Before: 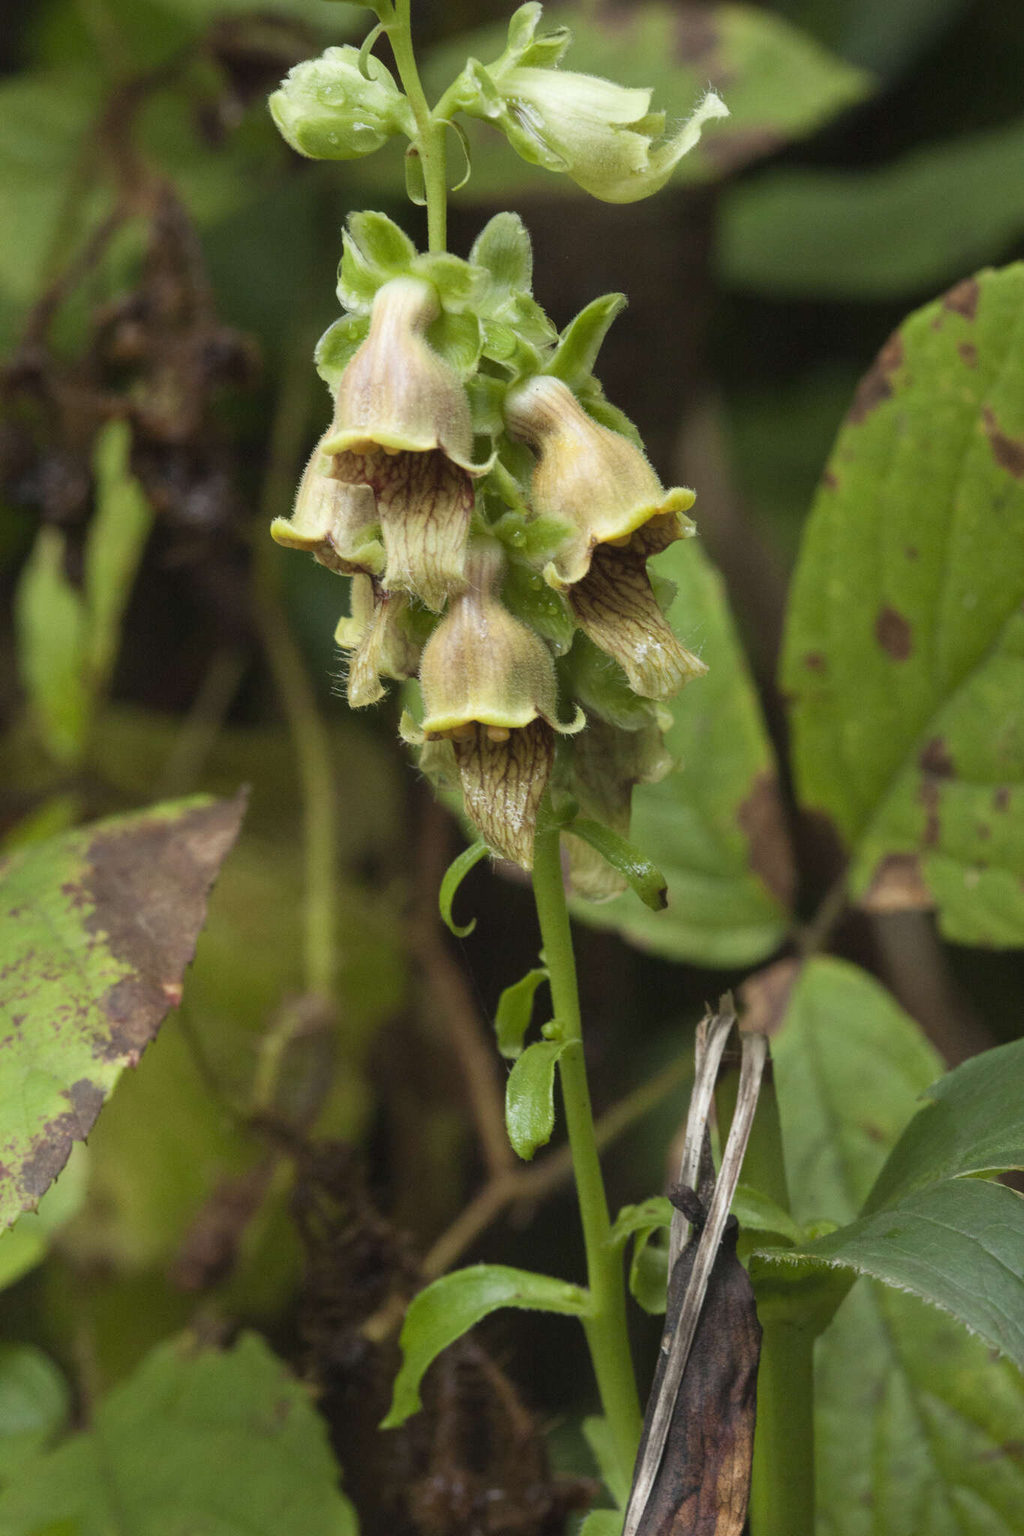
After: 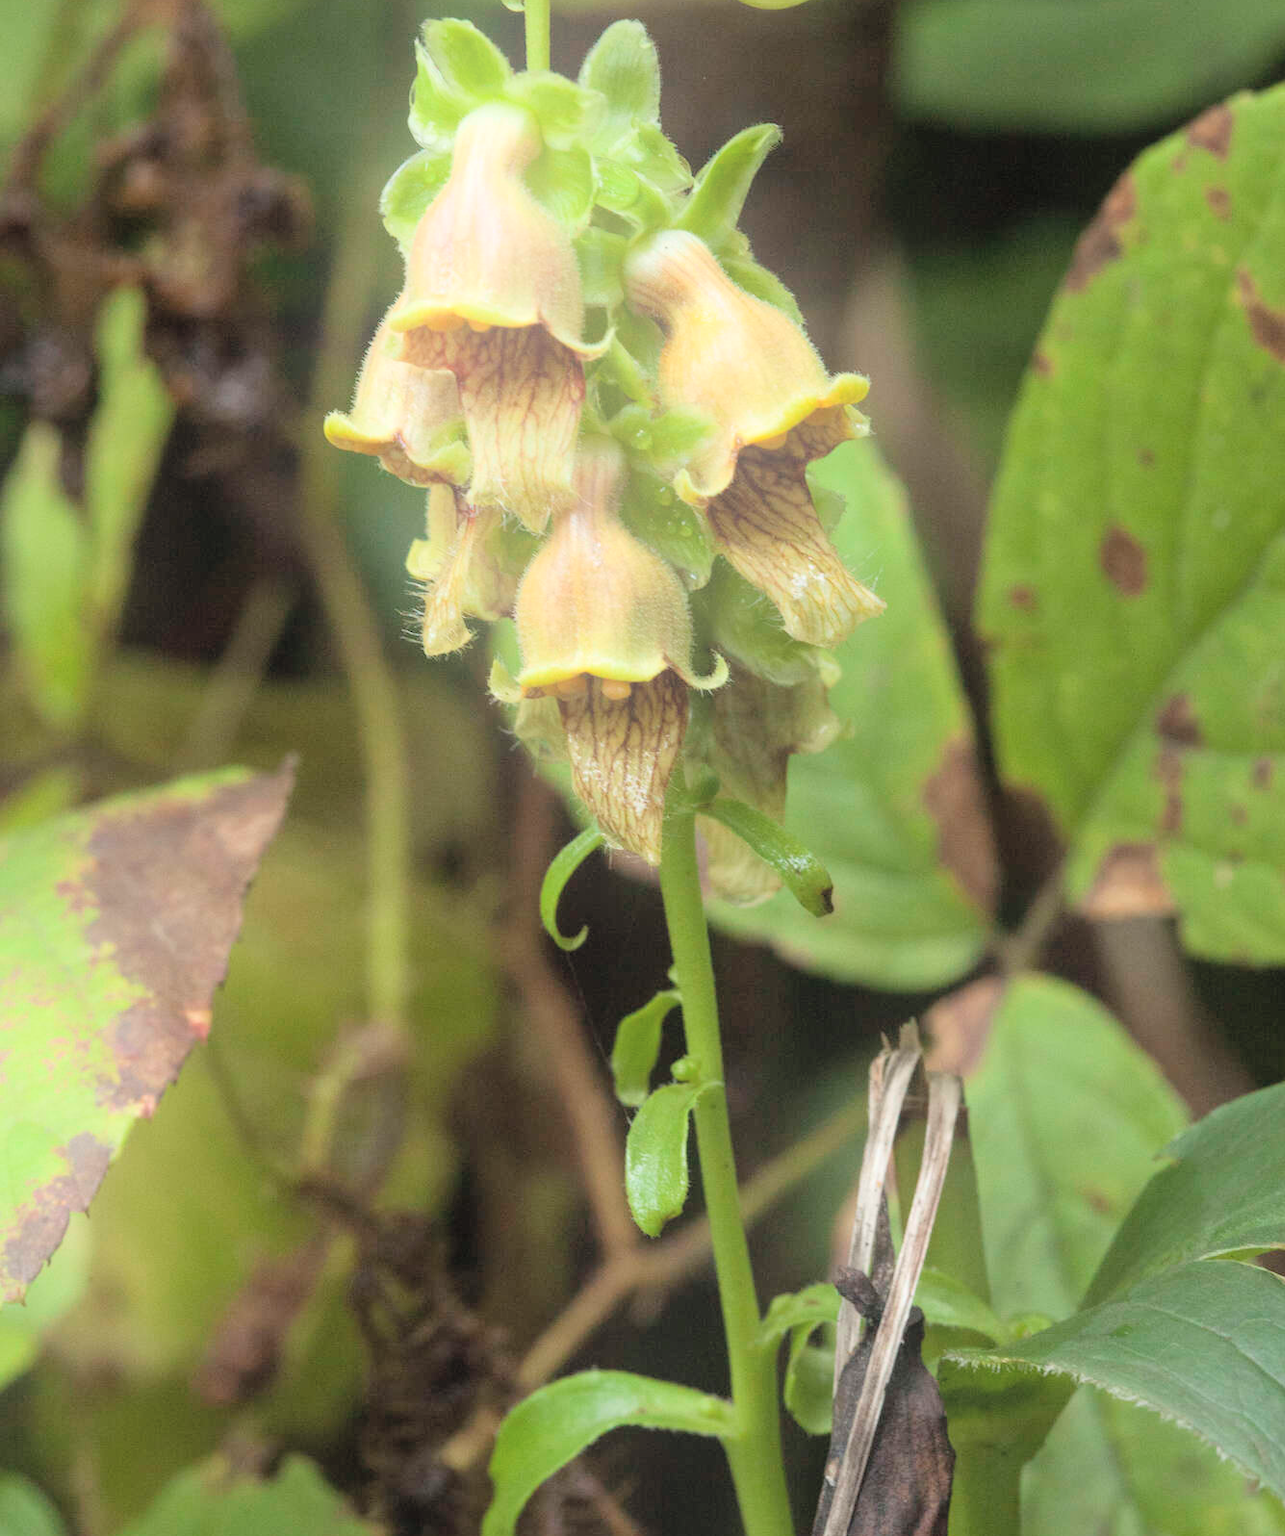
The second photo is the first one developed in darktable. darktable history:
crop and rotate: left 1.814%, top 12.818%, right 0.25%, bottom 9.225%
contrast brightness saturation: contrast 0.03, brightness -0.04
bloom: threshold 82.5%, strength 16.25%
global tonemap: drago (0.7, 100)
